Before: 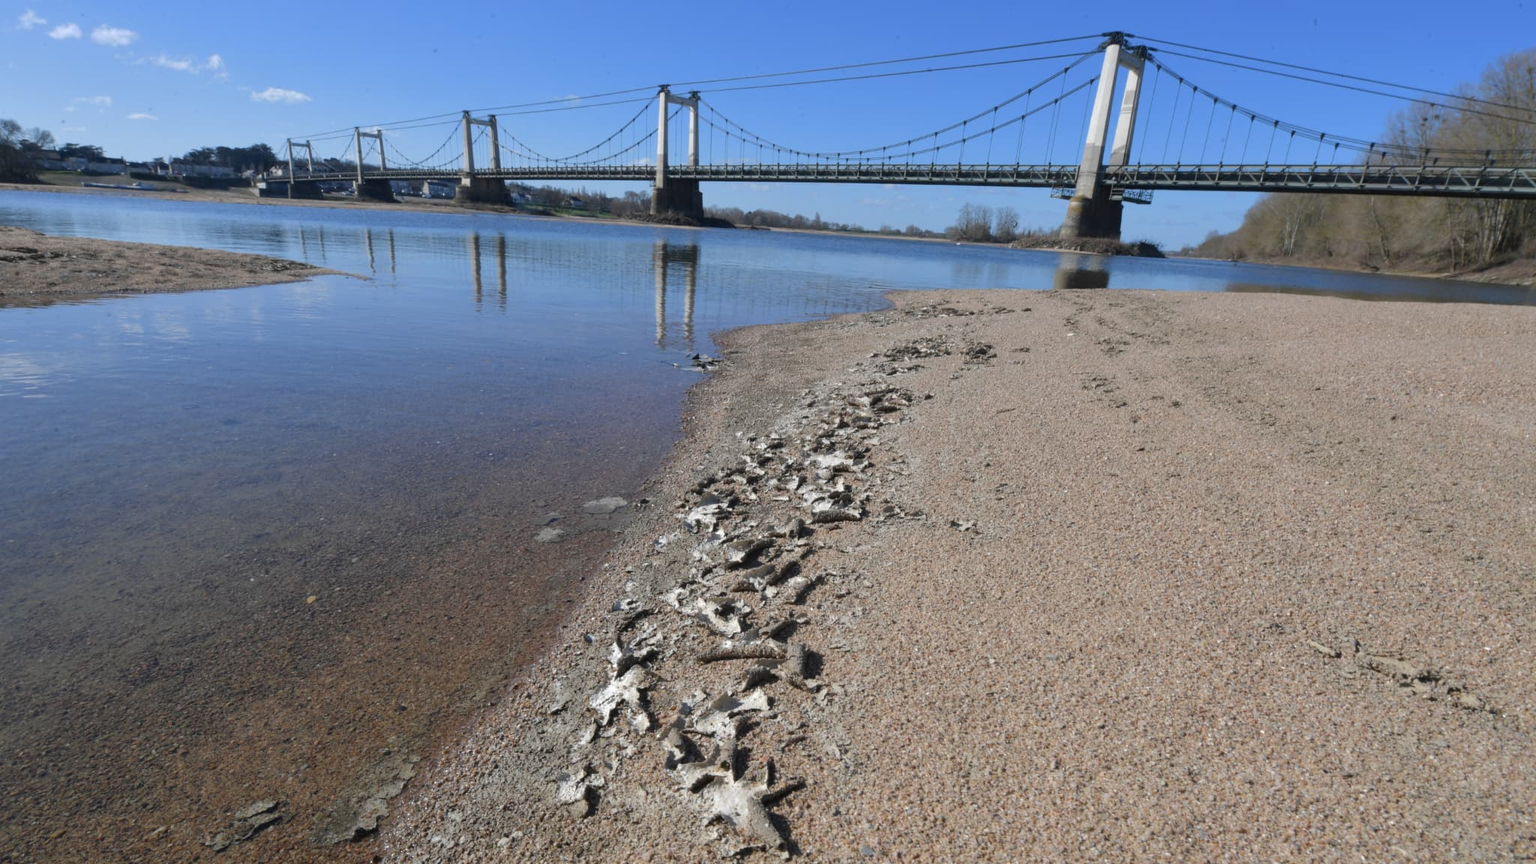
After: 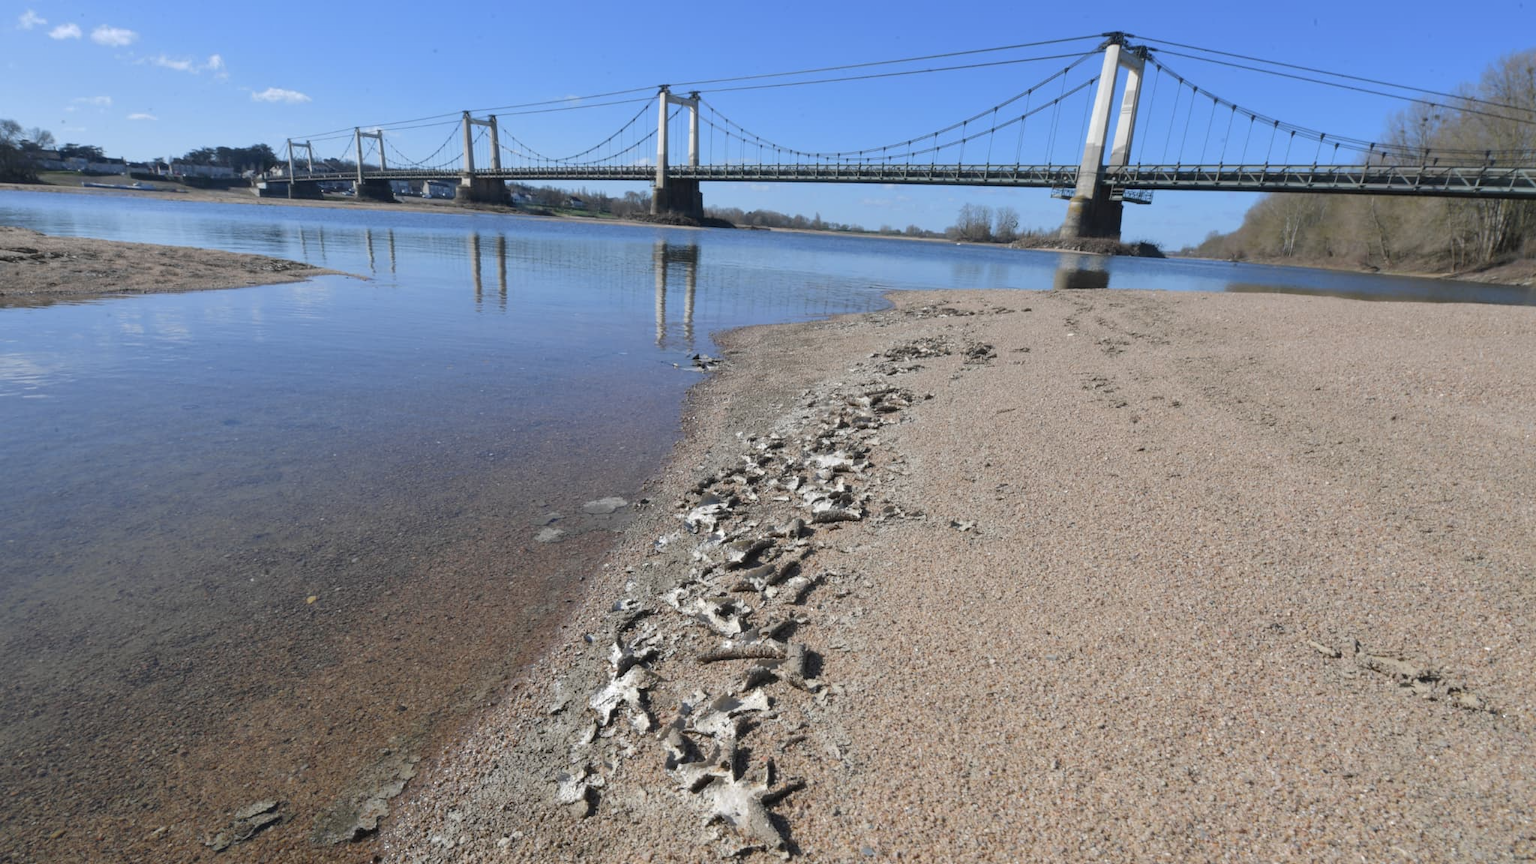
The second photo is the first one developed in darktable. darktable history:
white balance: emerald 1
contrast brightness saturation: contrast 0.03, brightness 0.06, saturation 0.13
color contrast: green-magenta contrast 0.84, blue-yellow contrast 0.86
